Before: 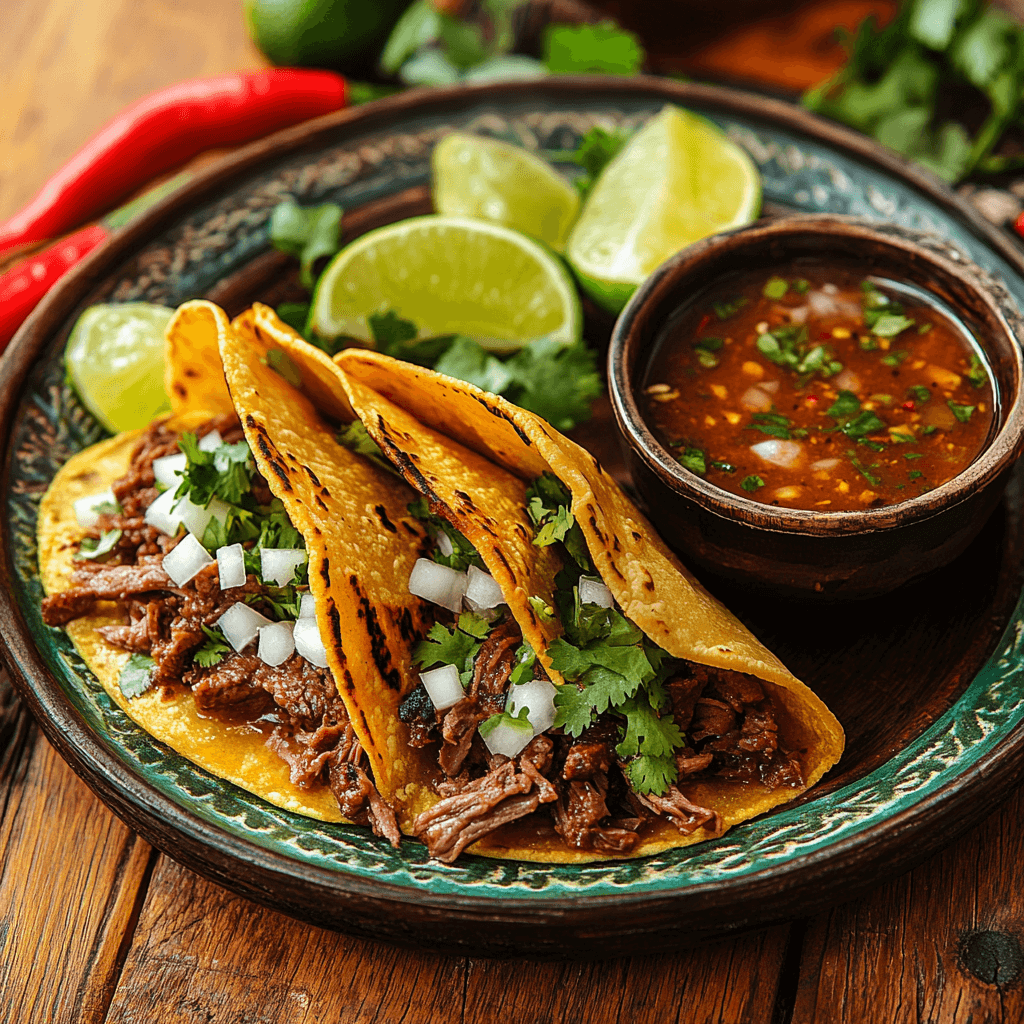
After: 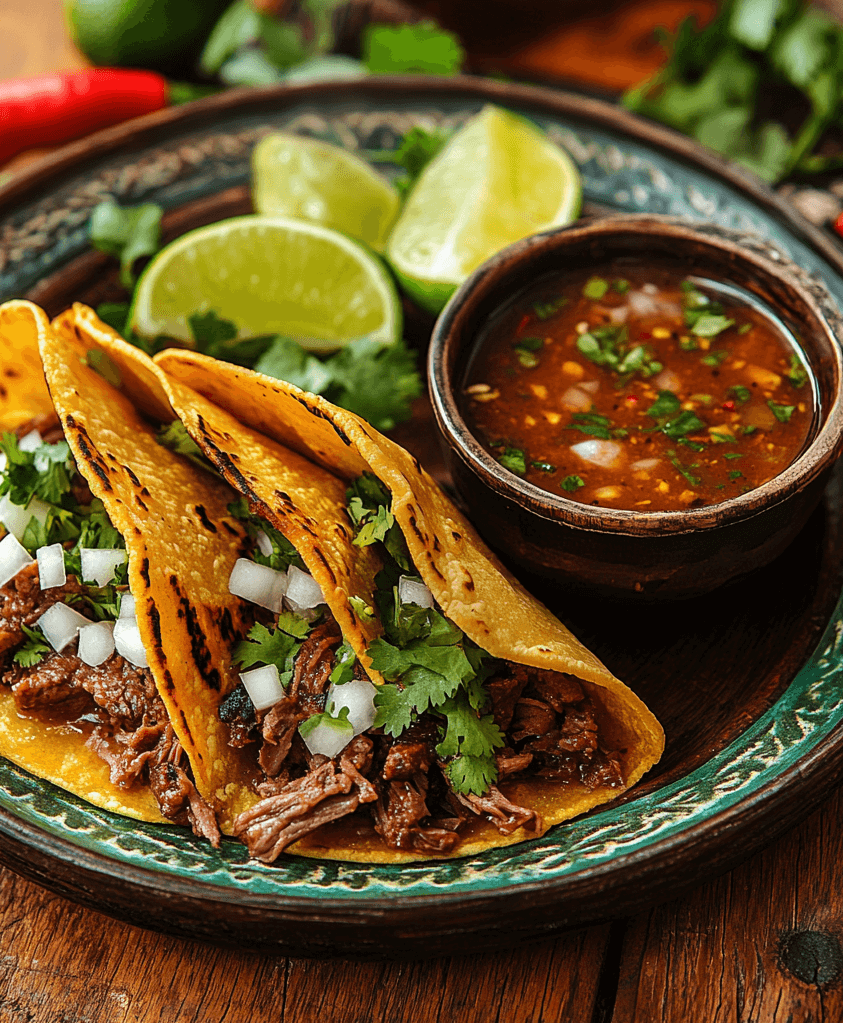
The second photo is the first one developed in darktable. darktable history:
color correction: saturation 0.99
crop: left 17.582%, bottom 0.031%
